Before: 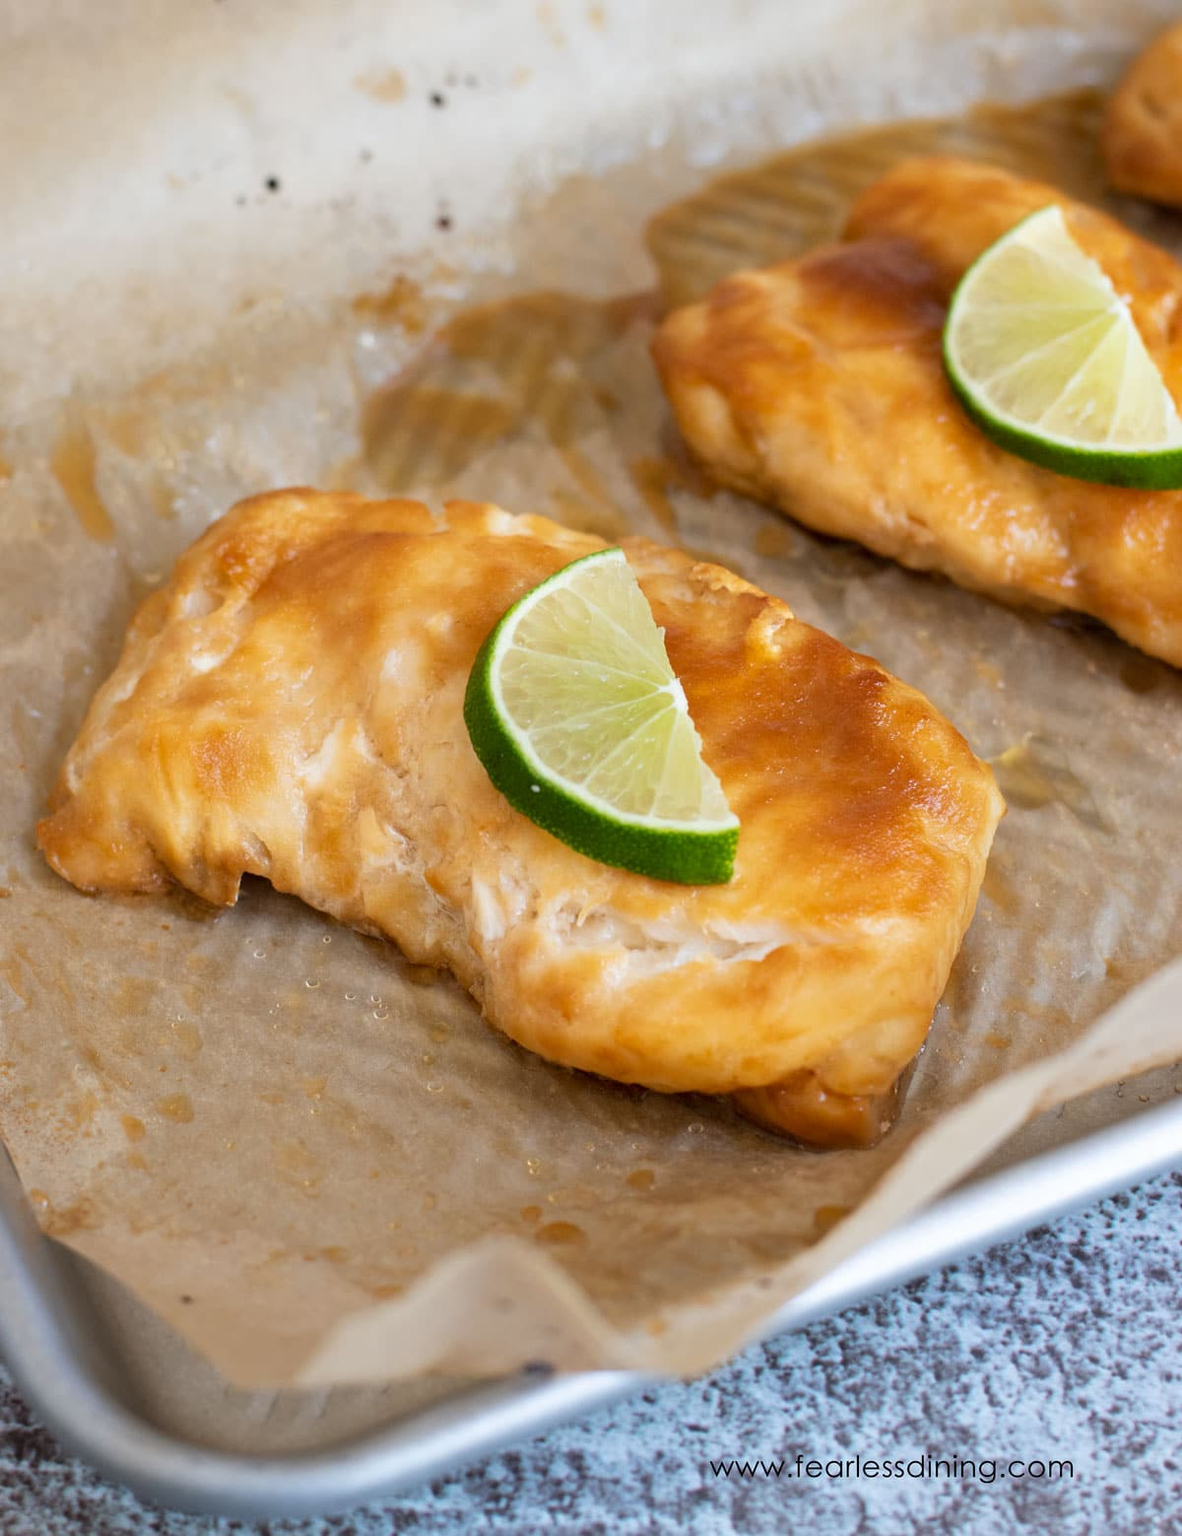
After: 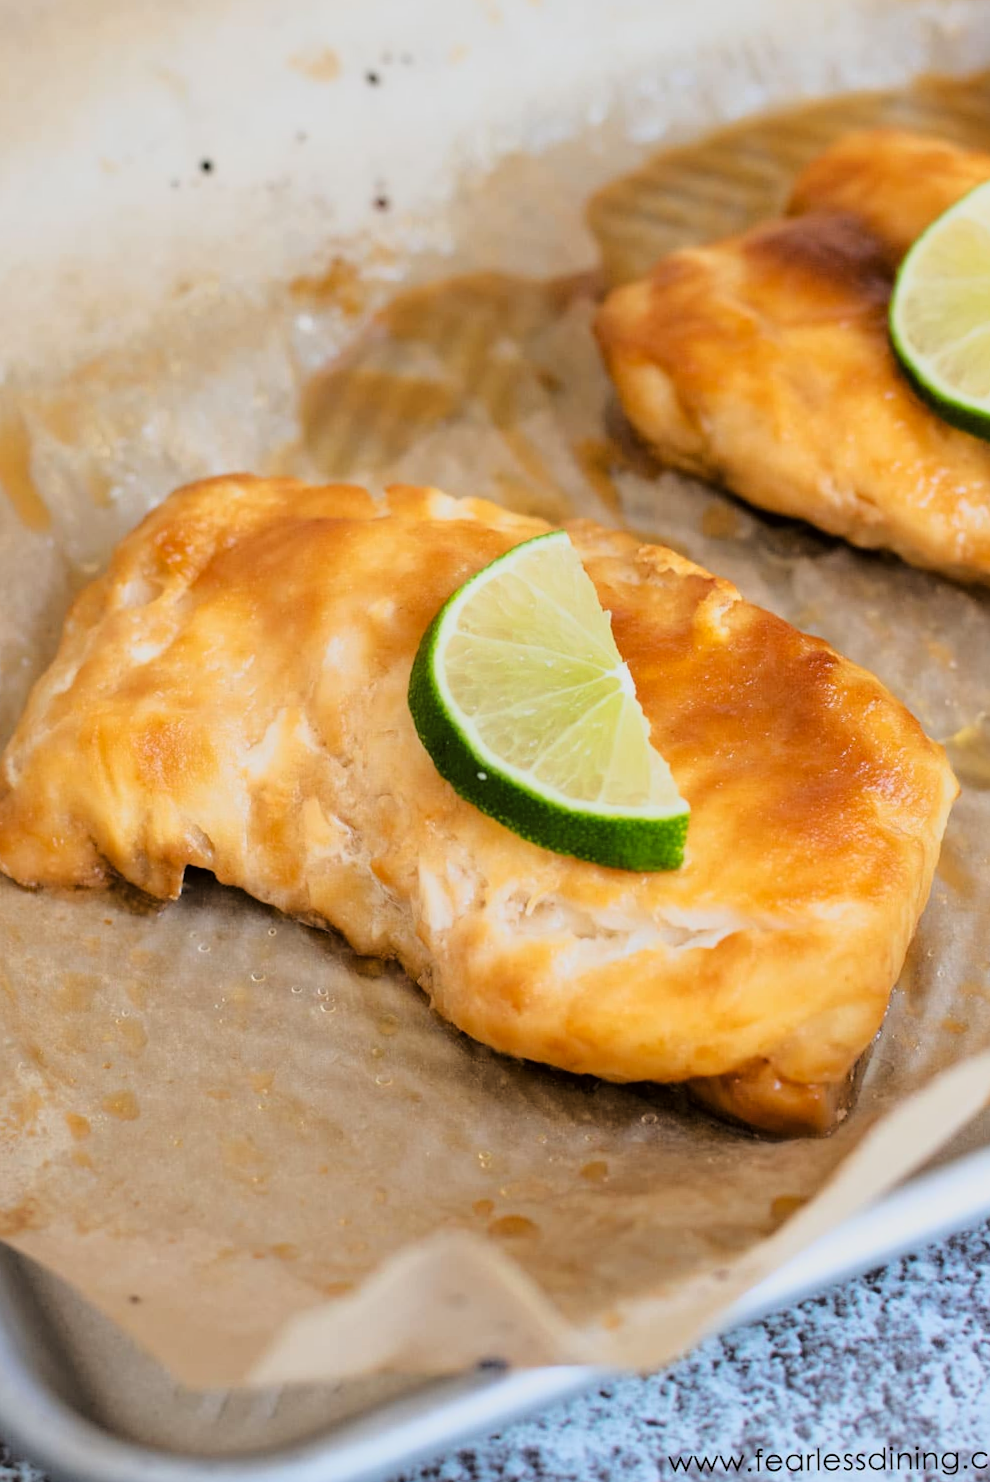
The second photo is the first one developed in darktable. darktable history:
tone curve: curves: ch0 [(0.003, 0.003) (0.104, 0.026) (0.236, 0.181) (0.401, 0.443) (0.495, 0.55) (0.625, 0.67) (0.819, 0.841) (0.96, 0.899)]; ch1 [(0, 0) (0.161, 0.092) (0.37, 0.302) (0.424, 0.402) (0.45, 0.466) (0.495, 0.51) (0.573, 0.571) (0.638, 0.641) (0.751, 0.741) (1, 1)]; ch2 [(0, 0) (0.352, 0.403) (0.466, 0.443) (0.524, 0.526) (0.56, 0.556) (1, 1)], color space Lab, linked channels, preserve colors none
crop and rotate: angle 0.77°, left 4.395%, top 0.811%, right 11.634%, bottom 2.463%
tone equalizer: on, module defaults
